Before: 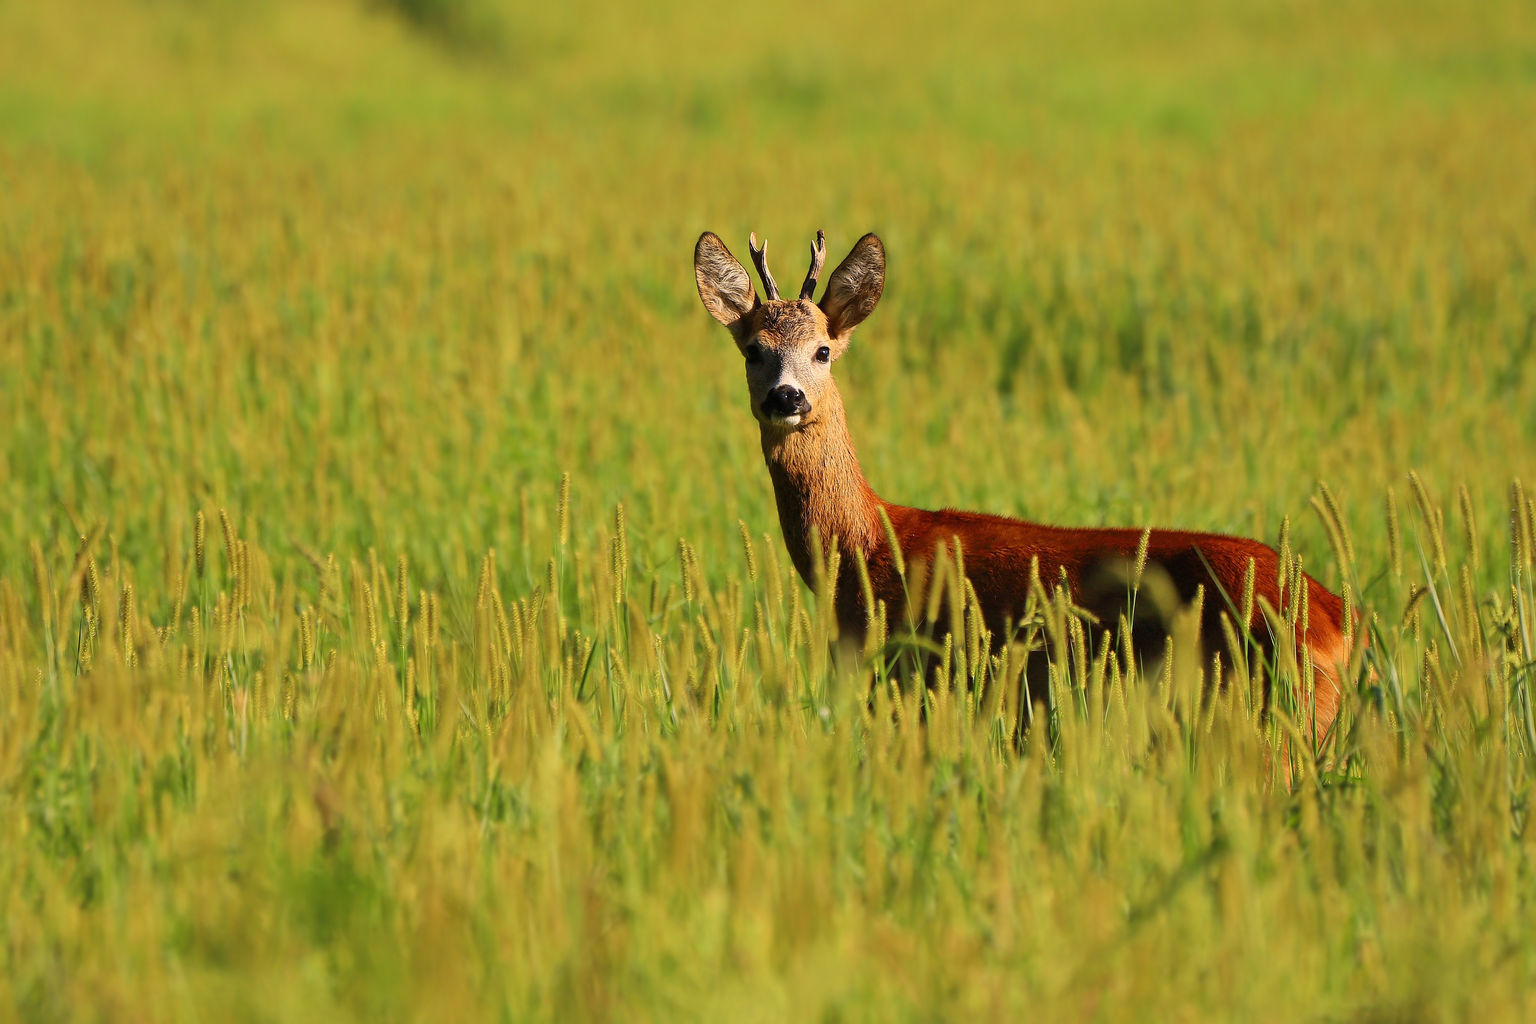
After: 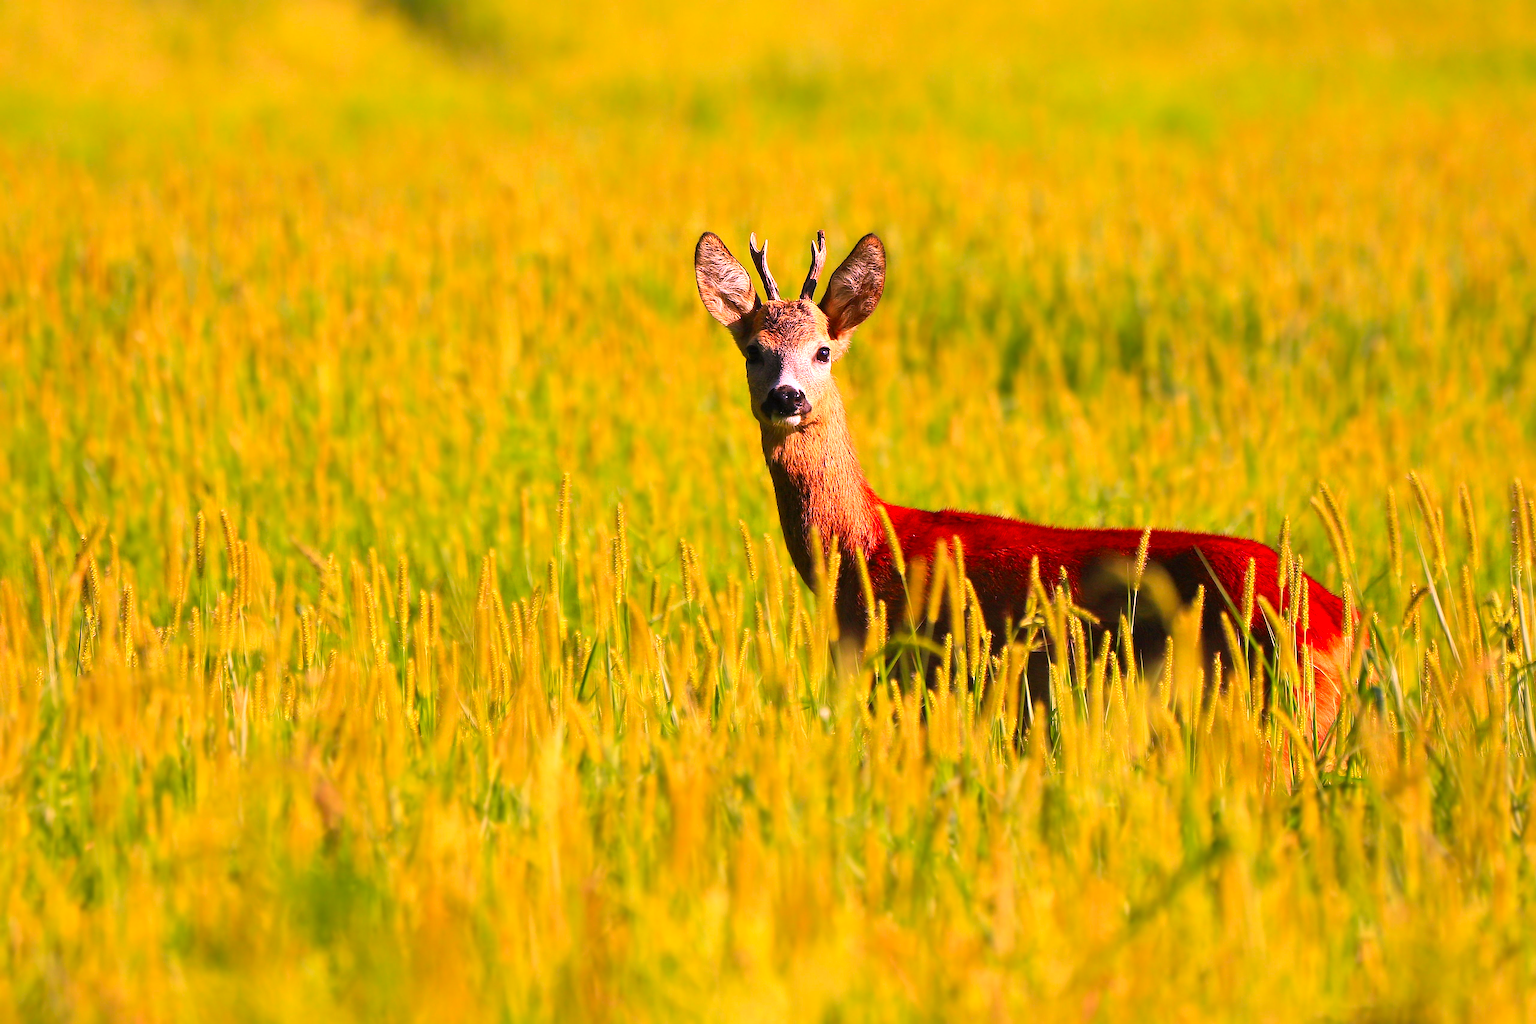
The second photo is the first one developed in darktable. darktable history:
exposure: black level correction 0, exposure 0.592 EV, compensate highlight preservation false
color zones: curves: ch0 [(0, 0.5) (0.143, 0.52) (0.286, 0.5) (0.429, 0.5) (0.571, 0.5) (0.714, 0.5) (0.857, 0.5) (1, 0.5)]; ch1 [(0, 0.489) (0.155, 0.45) (0.286, 0.466) (0.429, 0.5) (0.571, 0.5) (0.714, 0.5) (0.857, 0.5) (1, 0.489)]
color correction: highlights a* 19.14, highlights b* -11.34, saturation 1.63
